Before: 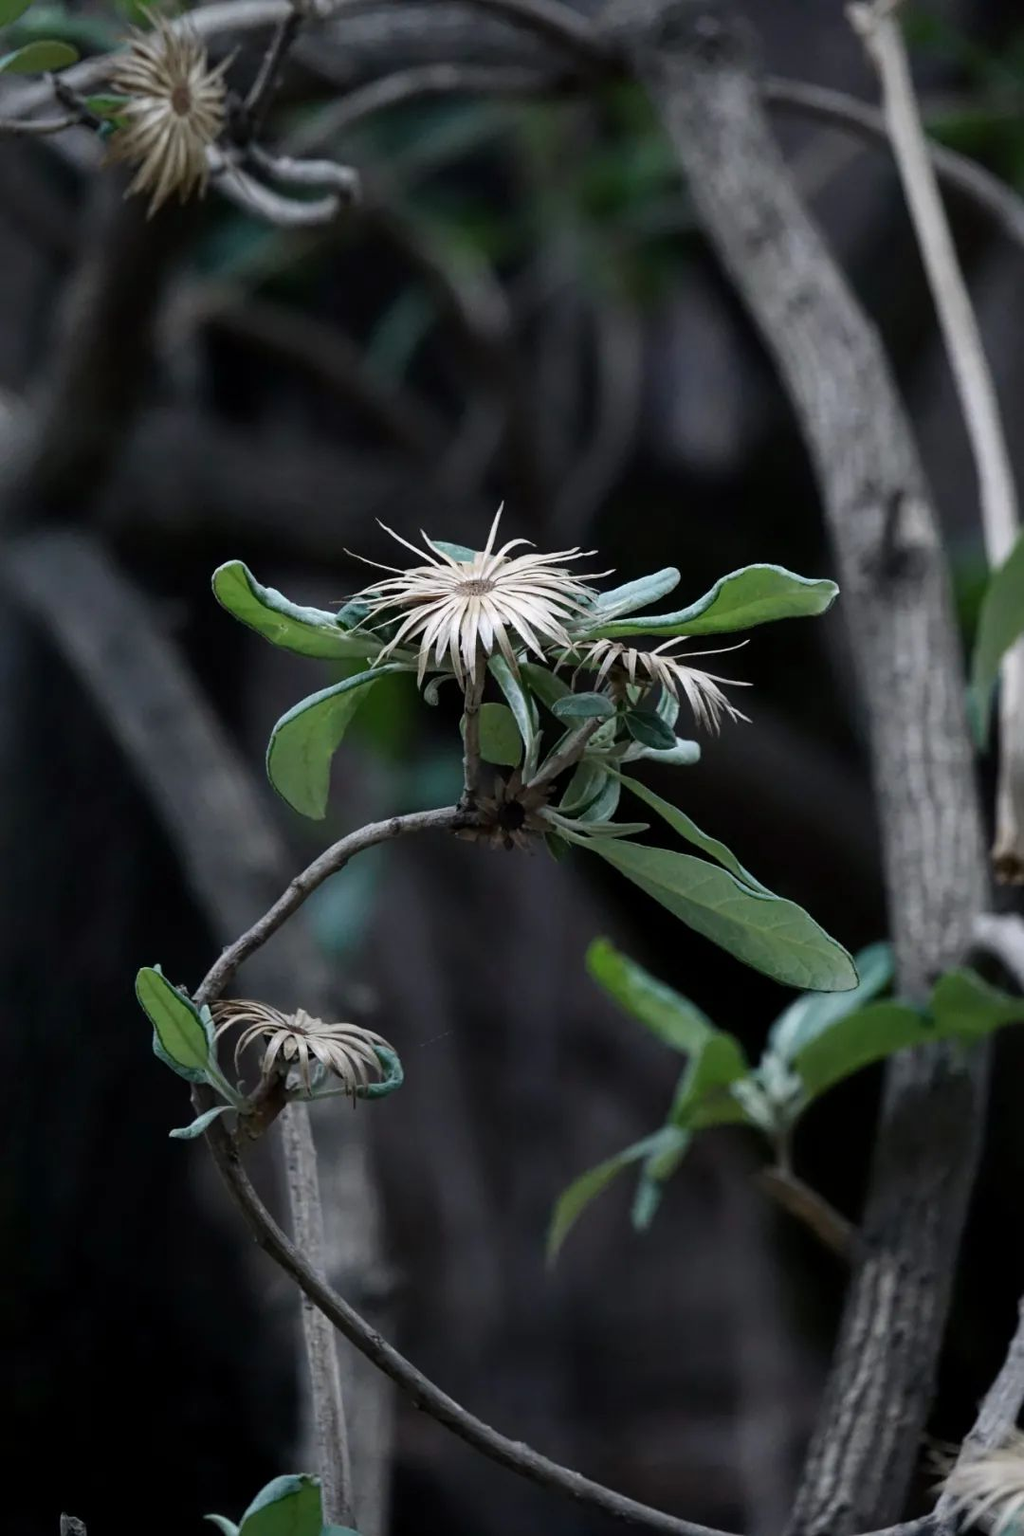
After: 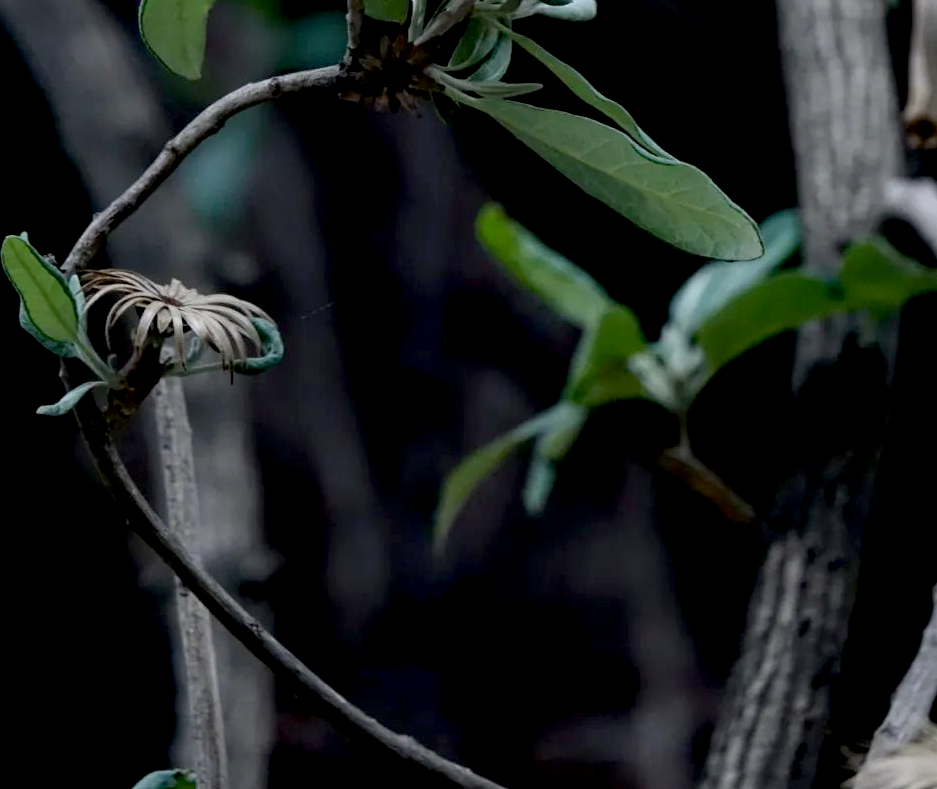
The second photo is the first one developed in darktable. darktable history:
crop and rotate: left 13.232%, top 48.5%, bottom 2.79%
exposure: black level correction 0.017, exposure -0.009 EV, compensate highlight preservation false
